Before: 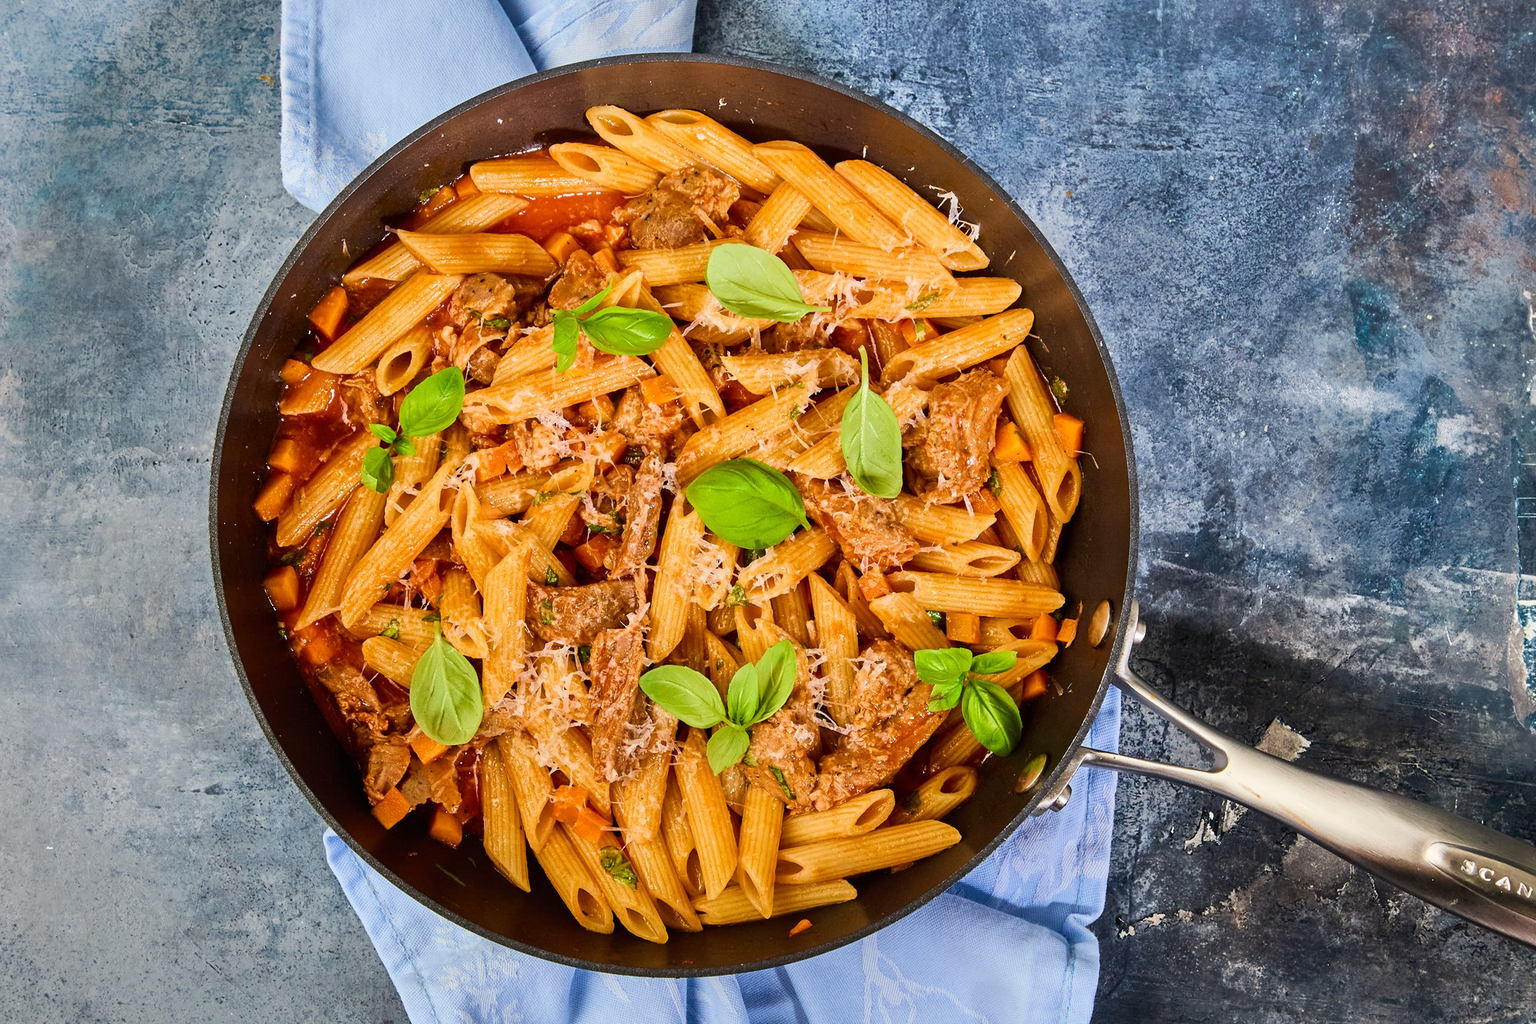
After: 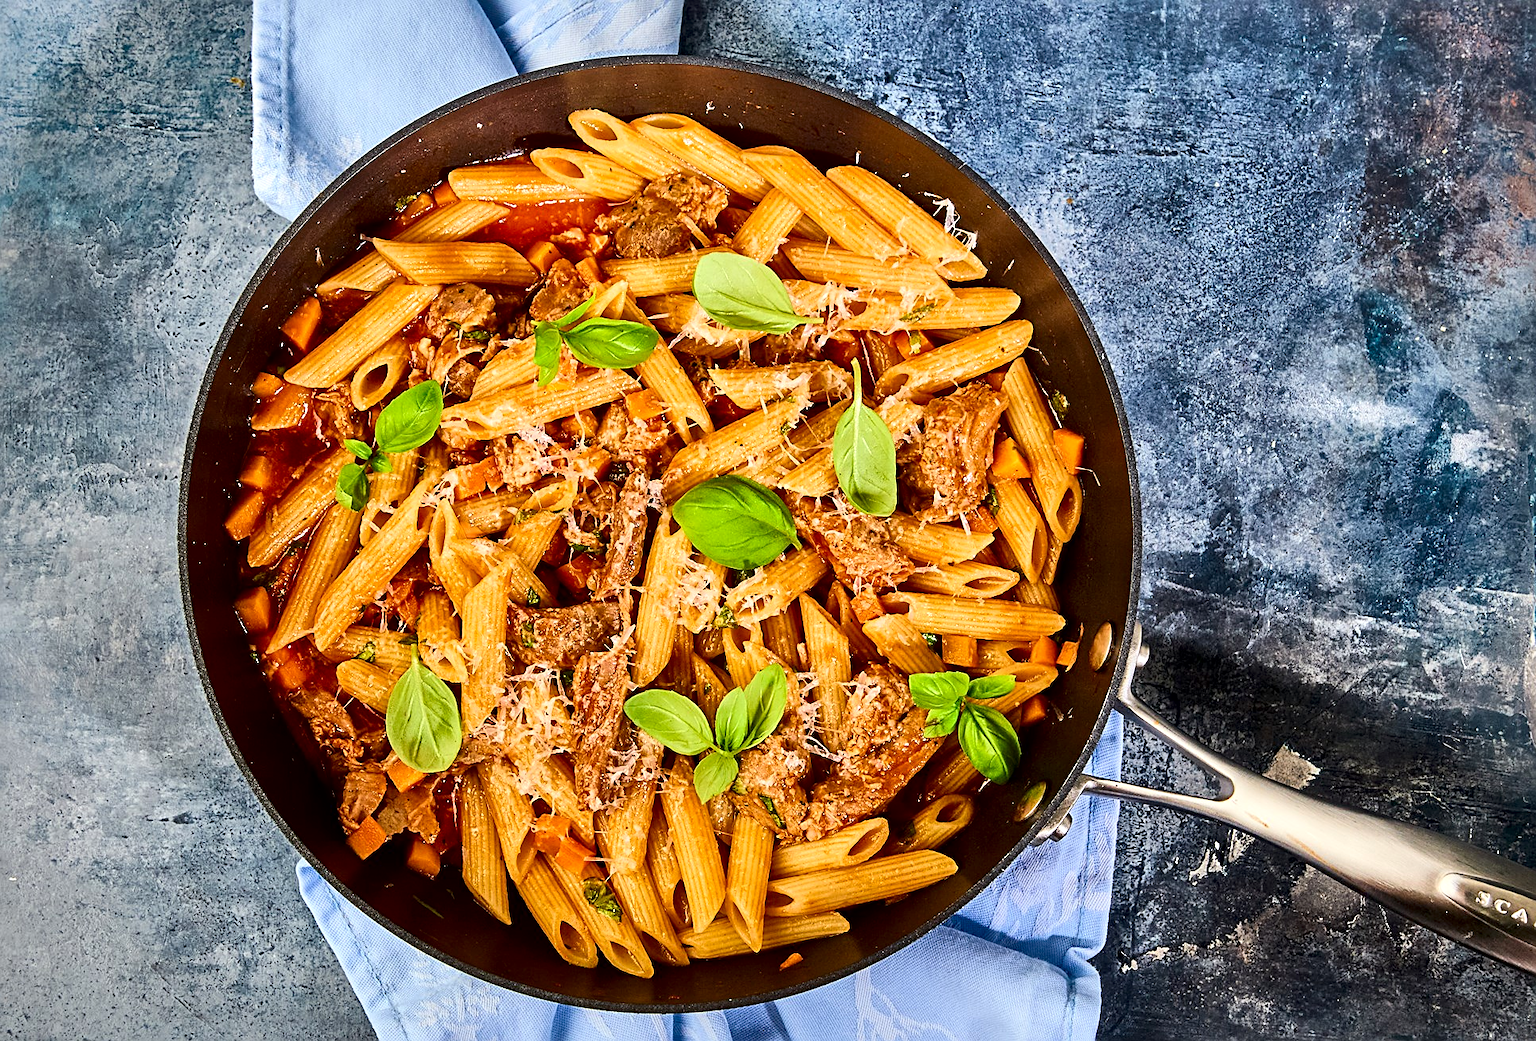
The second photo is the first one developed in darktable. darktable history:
sharpen: on, module defaults
local contrast: mode bilateral grid, contrast 26, coarseness 59, detail 152%, midtone range 0.2
crop and rotate: left 2.496%, right 1.051%, bottom 1.815%
contrast brightness saturation: contrast 0.152, brightness -0.013, saturation 0.103
